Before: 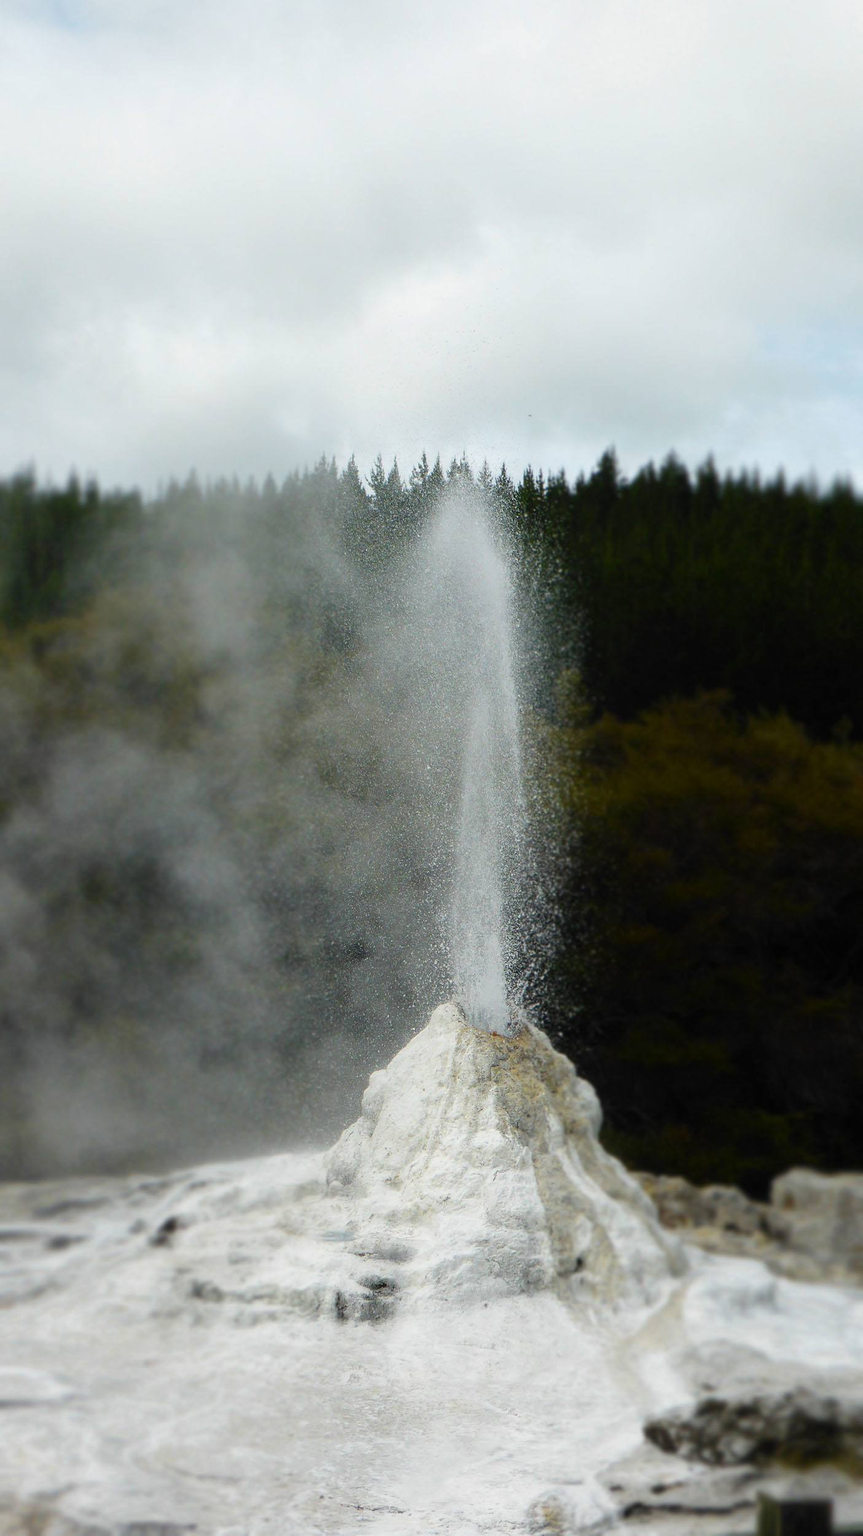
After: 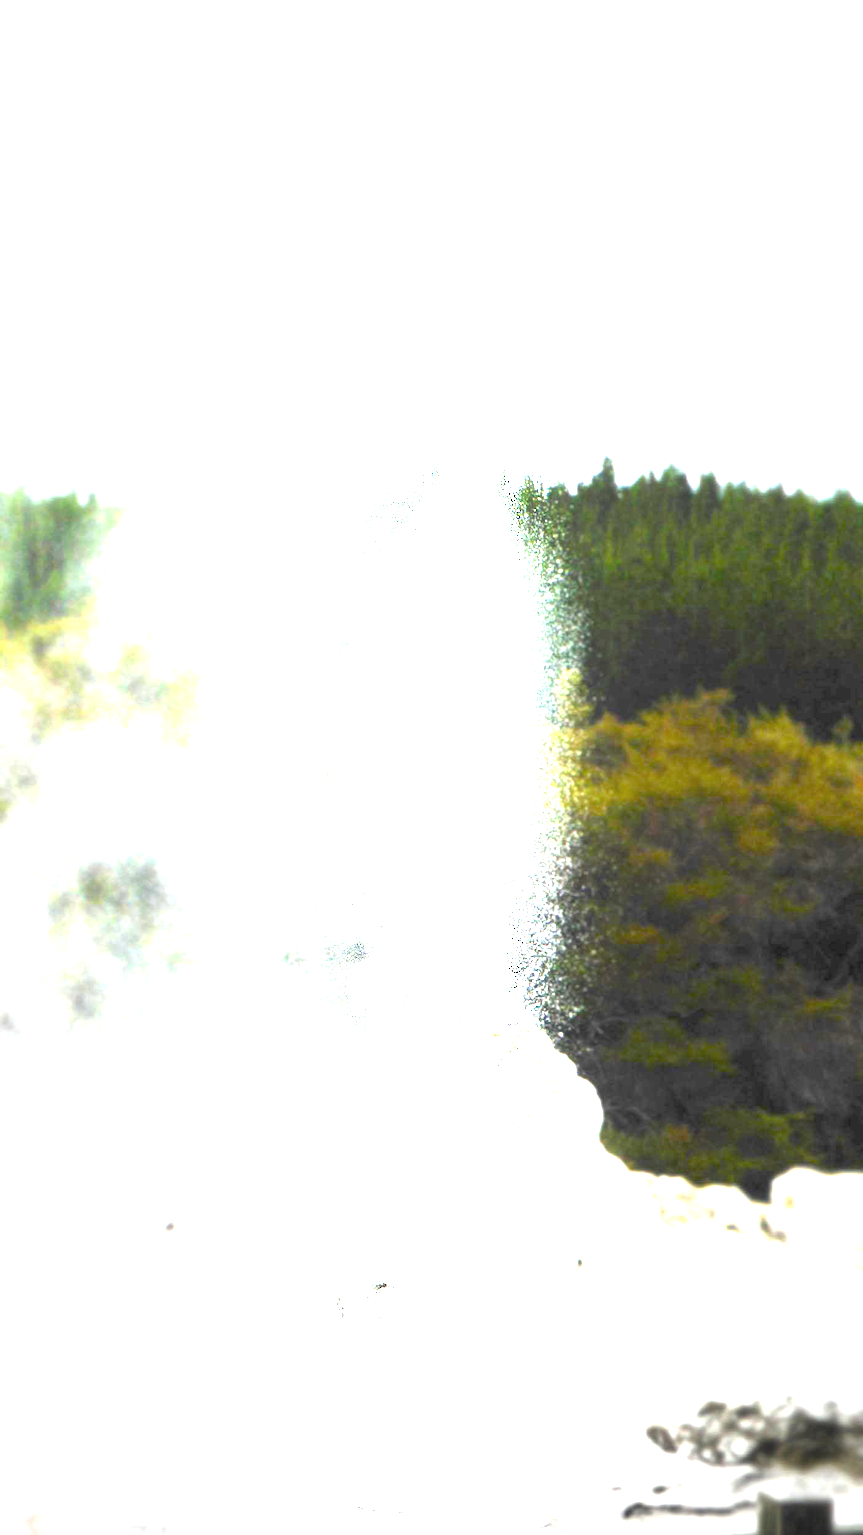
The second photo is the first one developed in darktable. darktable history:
vignetting: fall-off start 68.96%, fall-off radius 29.51%, brightness -0.711, saturation -0.484, width/height ratio 0.991, shape 0.84
exposure: black level correction 0, exposure 4.083 EV, compensate highlight preservation false
